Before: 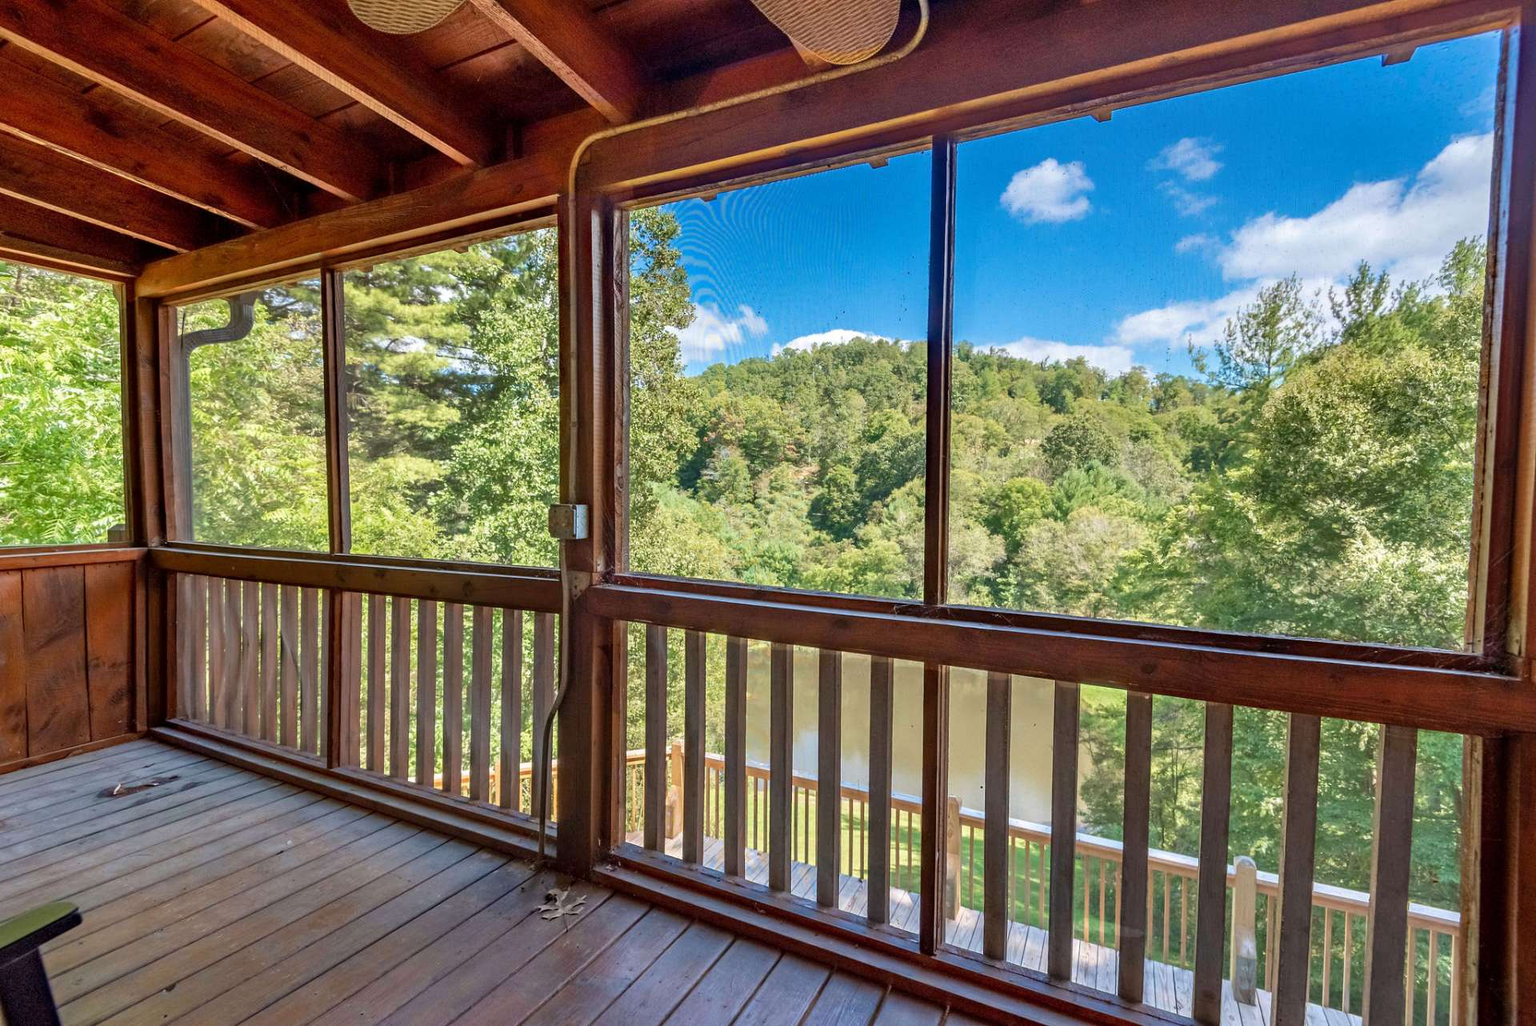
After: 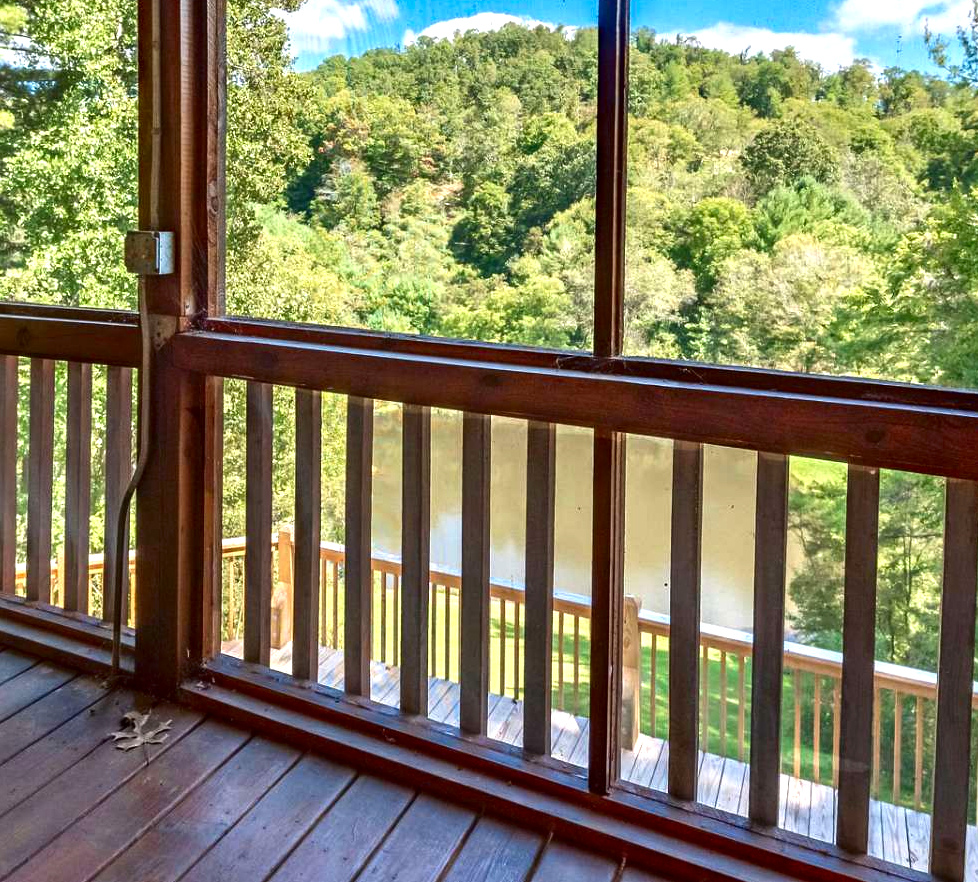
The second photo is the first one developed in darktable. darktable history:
exposure: exposure 0.559 EV, compensate highlight preservation false
crop and rotate: left 29.237%, top 31.152%, right 19.807%
contrast brightness saturation: contrast 0.07, brightness -0.14, saturation 0.11
